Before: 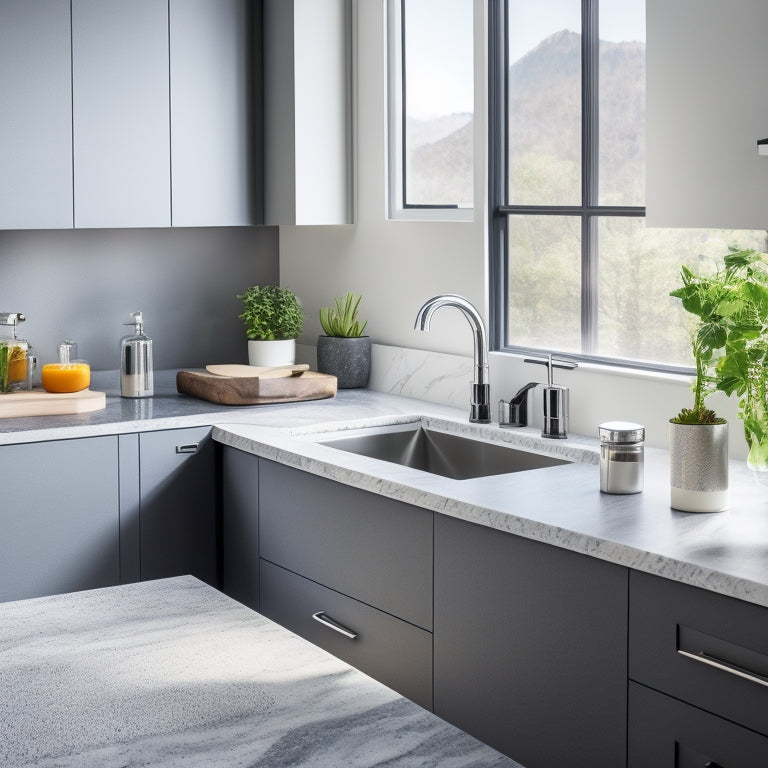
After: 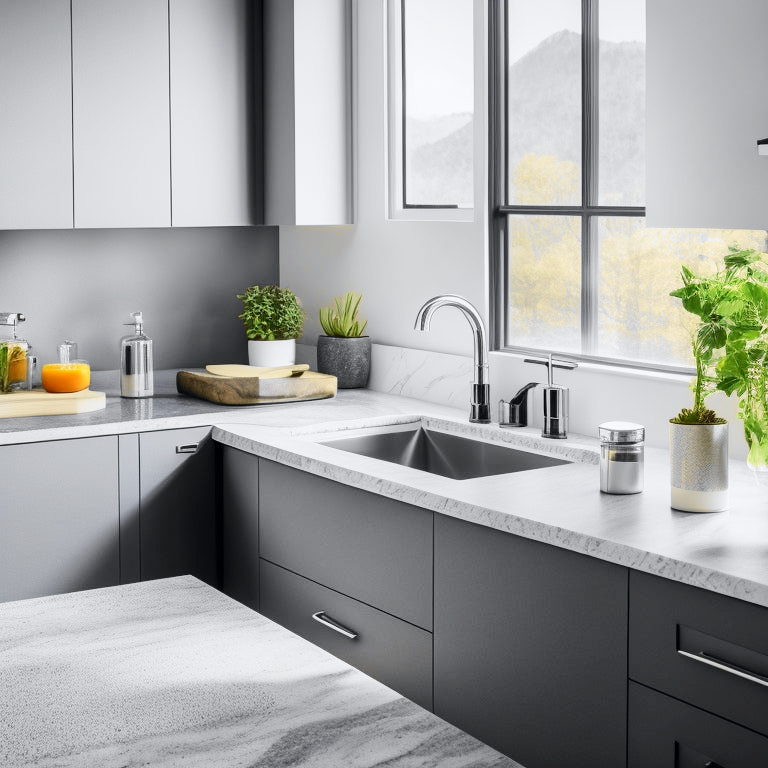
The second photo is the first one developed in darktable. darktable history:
tone curve: curves: ch0 [(0, 0) (0.071, 0.047) (0.266, 0.26) (0.483, 0.554) (0.753, 0.811) (1, 0.983)]; ch1 [(0, 0) (0.346, 0.307) (0.408, 0.387) (0.463, 0.465) (0.482, 0.493) (0.502, 0.5) (0.517, 0.502) (0.55, 0.548) (0.597, 0.61) (0.651, 0.698) (1, 1)]; ch2 [(0, 0) (0.346, 0.34) (0.434, 0.46) (0.485, 0.494) (0.5, 0.494) (0.517, 0.506) (0.526, 0.545) (0.583, 0.61) (0.625, 0.659) (1, 1)], color space Lab, independent channels, preserve colors none
